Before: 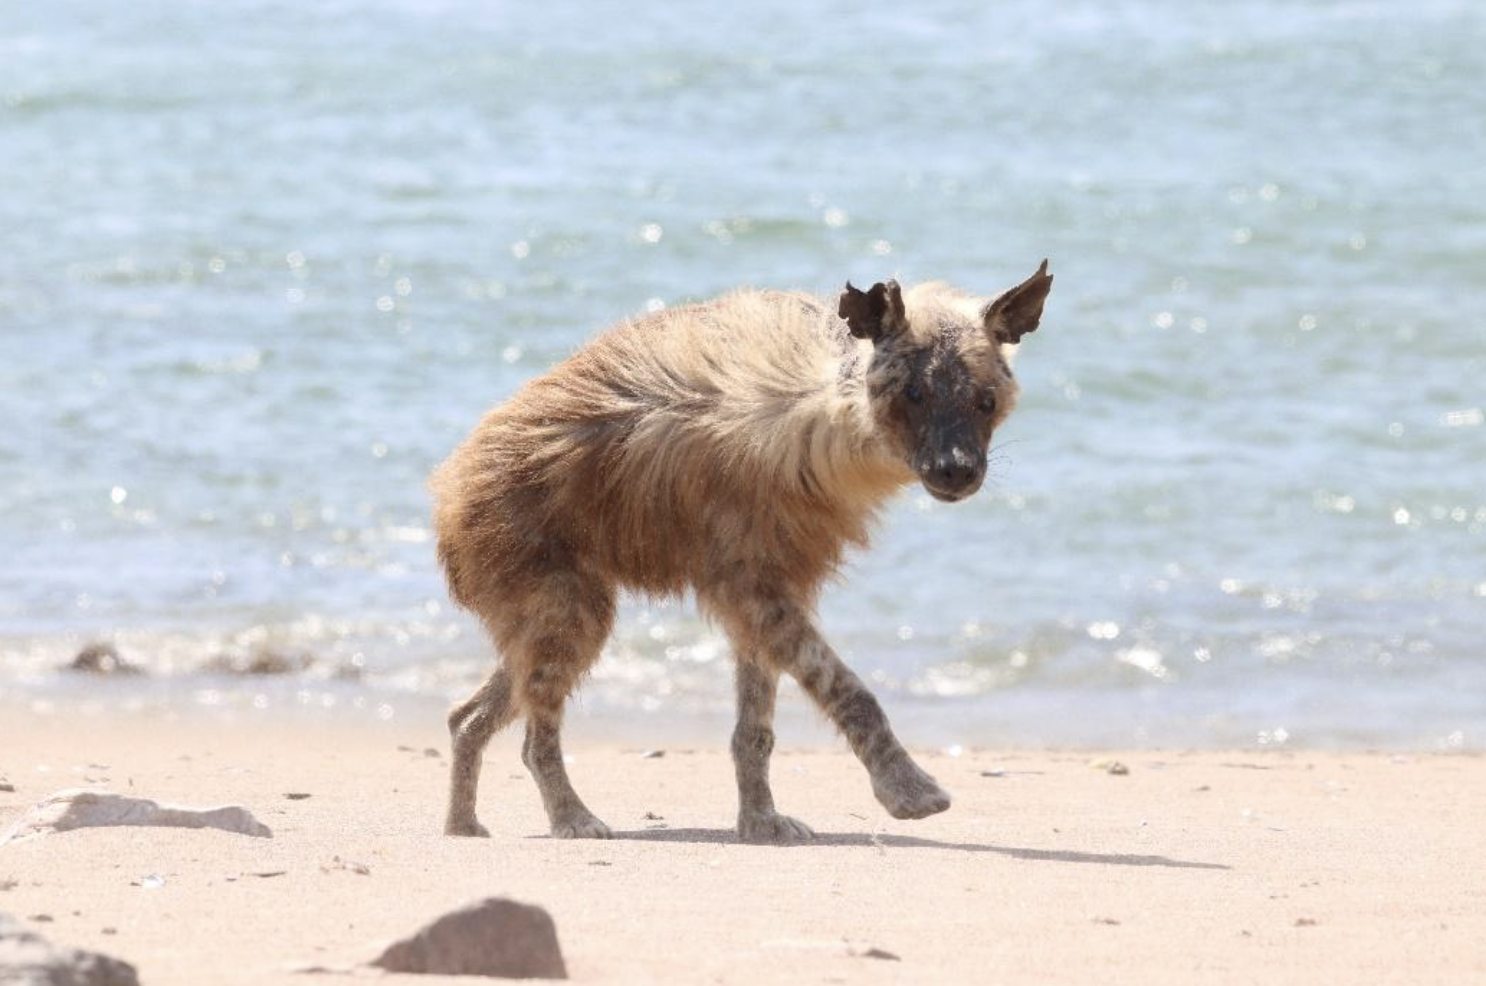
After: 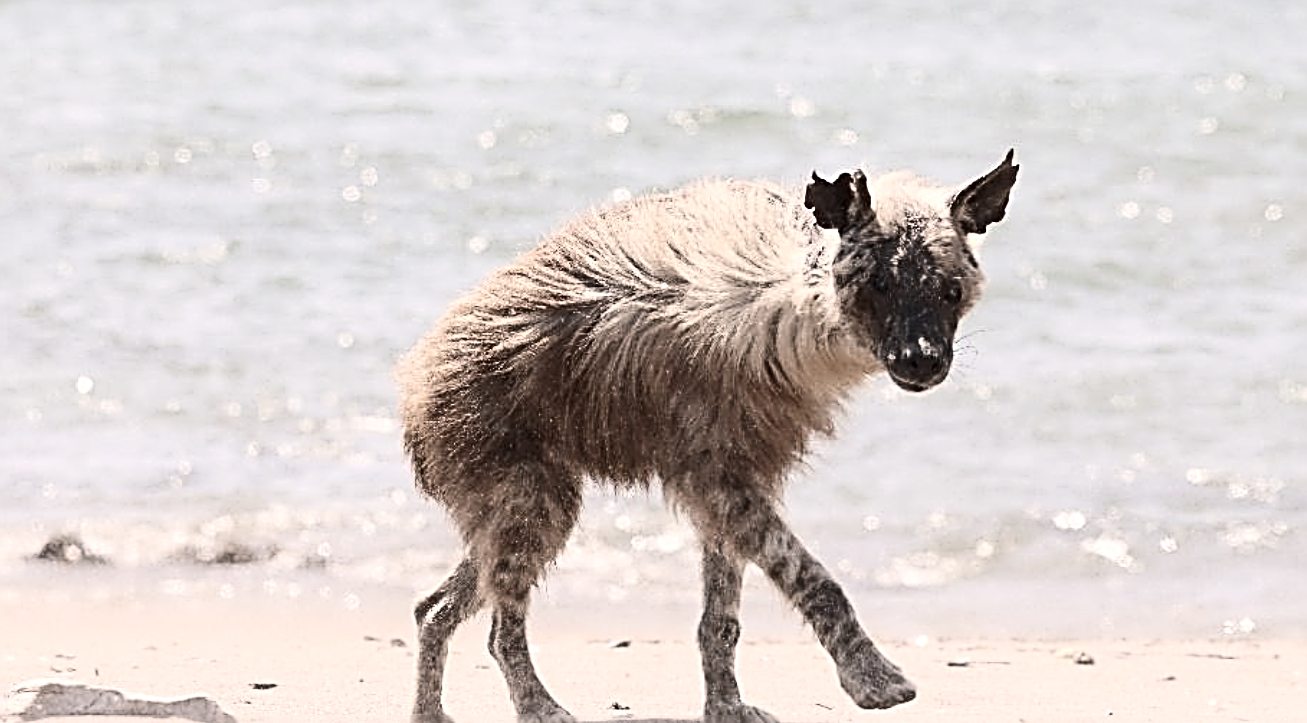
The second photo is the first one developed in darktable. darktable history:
crop and rotate: left 2.289%, top 11.212%, right 9.69%, bottom 15.406%
contrast brightness saturation: contrast 0.254, saturation -0.312
color correction: highlights a* 5.51, highlights b* 5.2, saturation 0.652
sharpen: radius 3.199, amount 1.73
